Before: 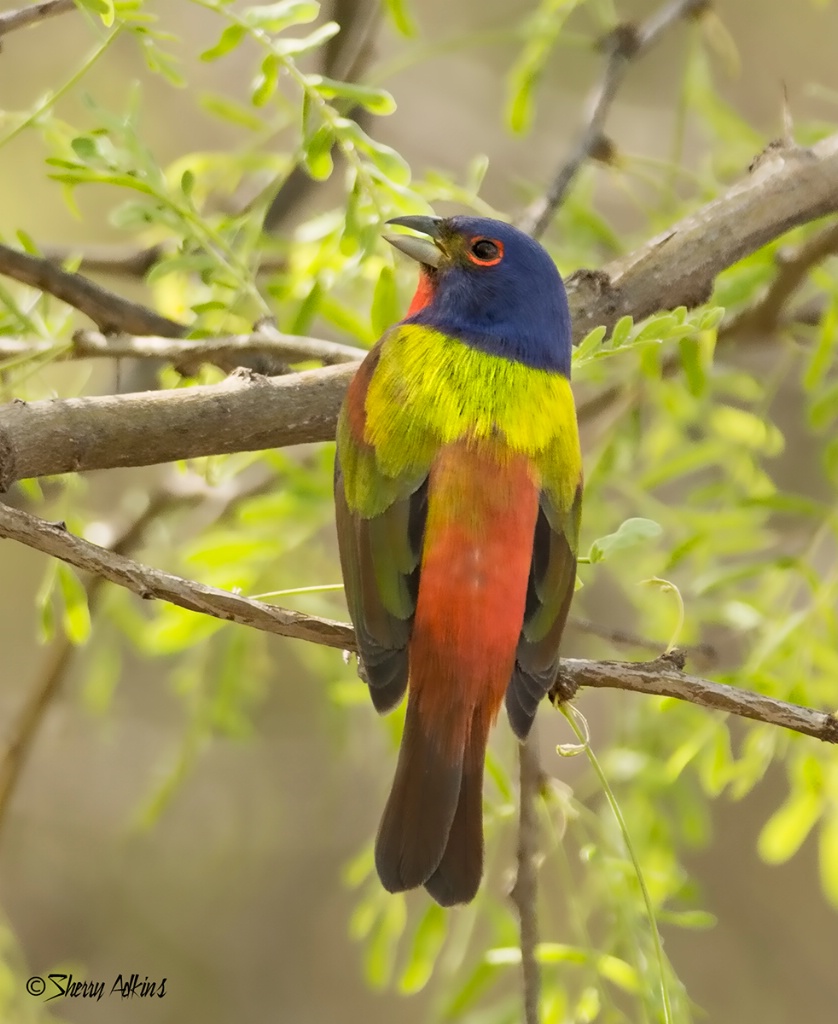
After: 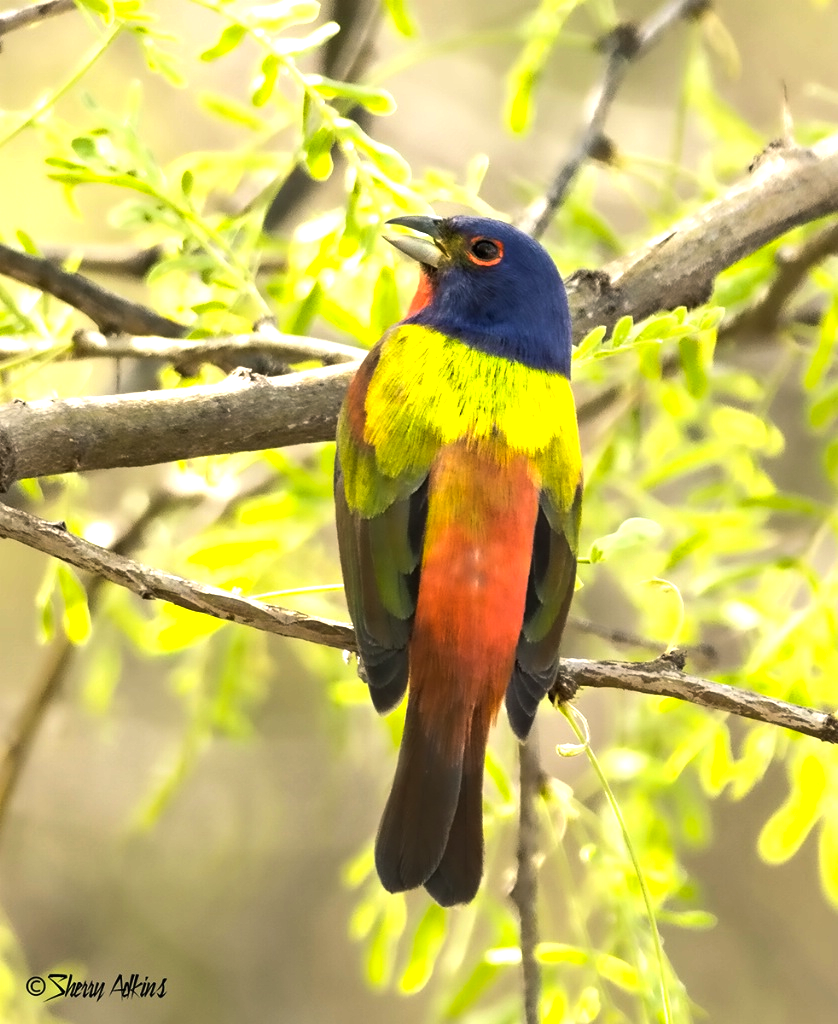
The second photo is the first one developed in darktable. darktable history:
color balance rgb: shadows lift › chroma 4.295%, shadows lift › hue 251.26°, perceptual saturation grading › global saturation 2.582%, perceptual brilliance grading › global brilliance -4.304%, perceptual brilliance grading › highlights 24.567%, perceptual brilliance grading › mid-tones 7.468%, perceptual brilliance grading › shadows -4.644%
tone equalizer: -8 EV -0.429 EV, -7 EV -0.391 EV, -6 EV -0.319 EV, -5 EV -0.227 EV, -3 EV 0.202 EV, -2 EV 0.346 EV, -1 EV 0.366 EV, +0 EV 0.426 EV, edges refinement/feathering 500, mask exposure compensation -1.57 EV, preserve details no
